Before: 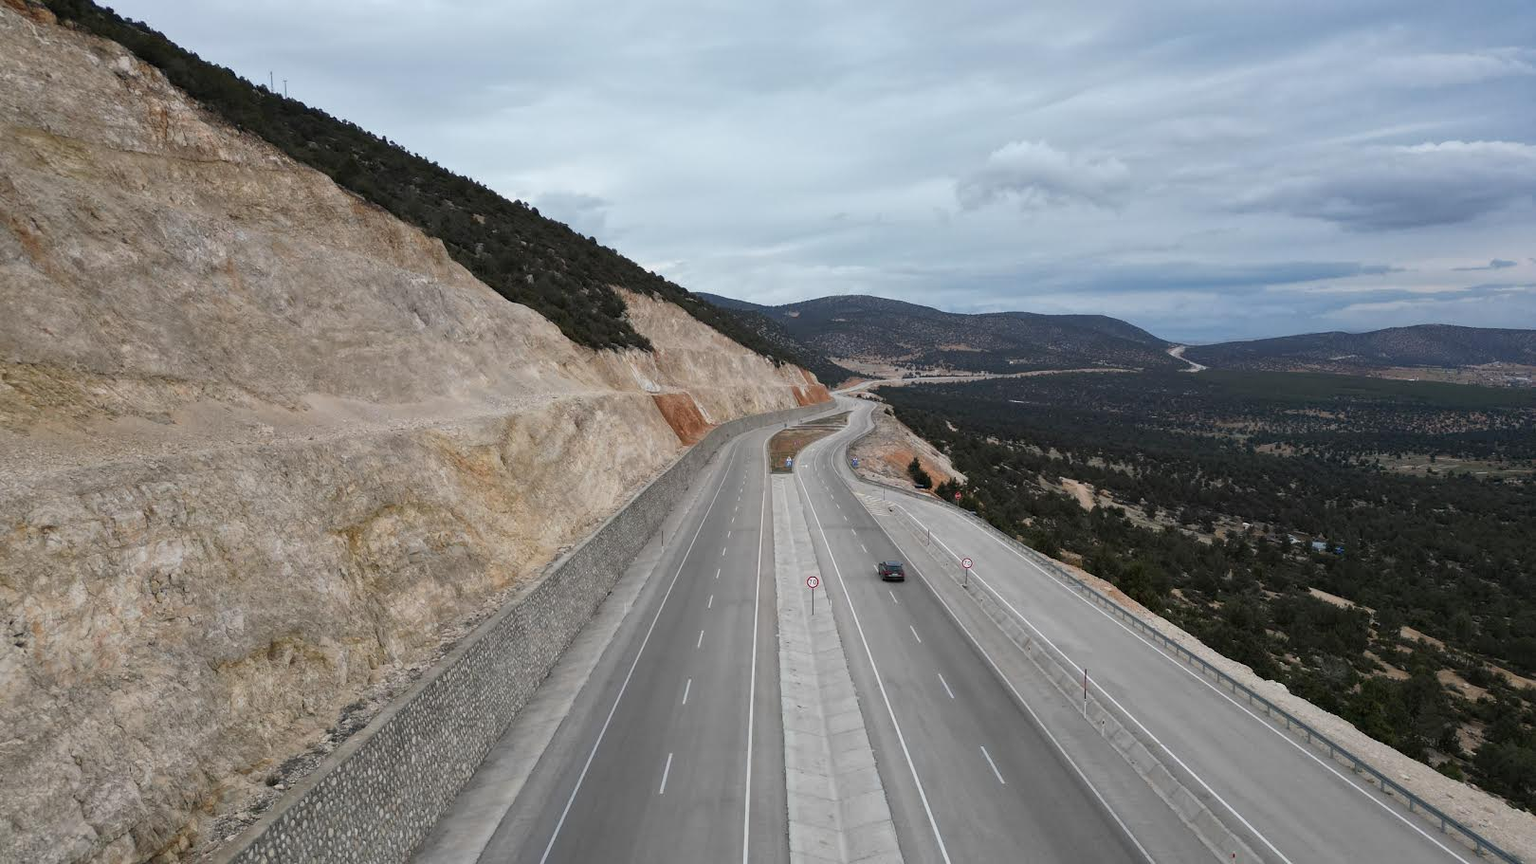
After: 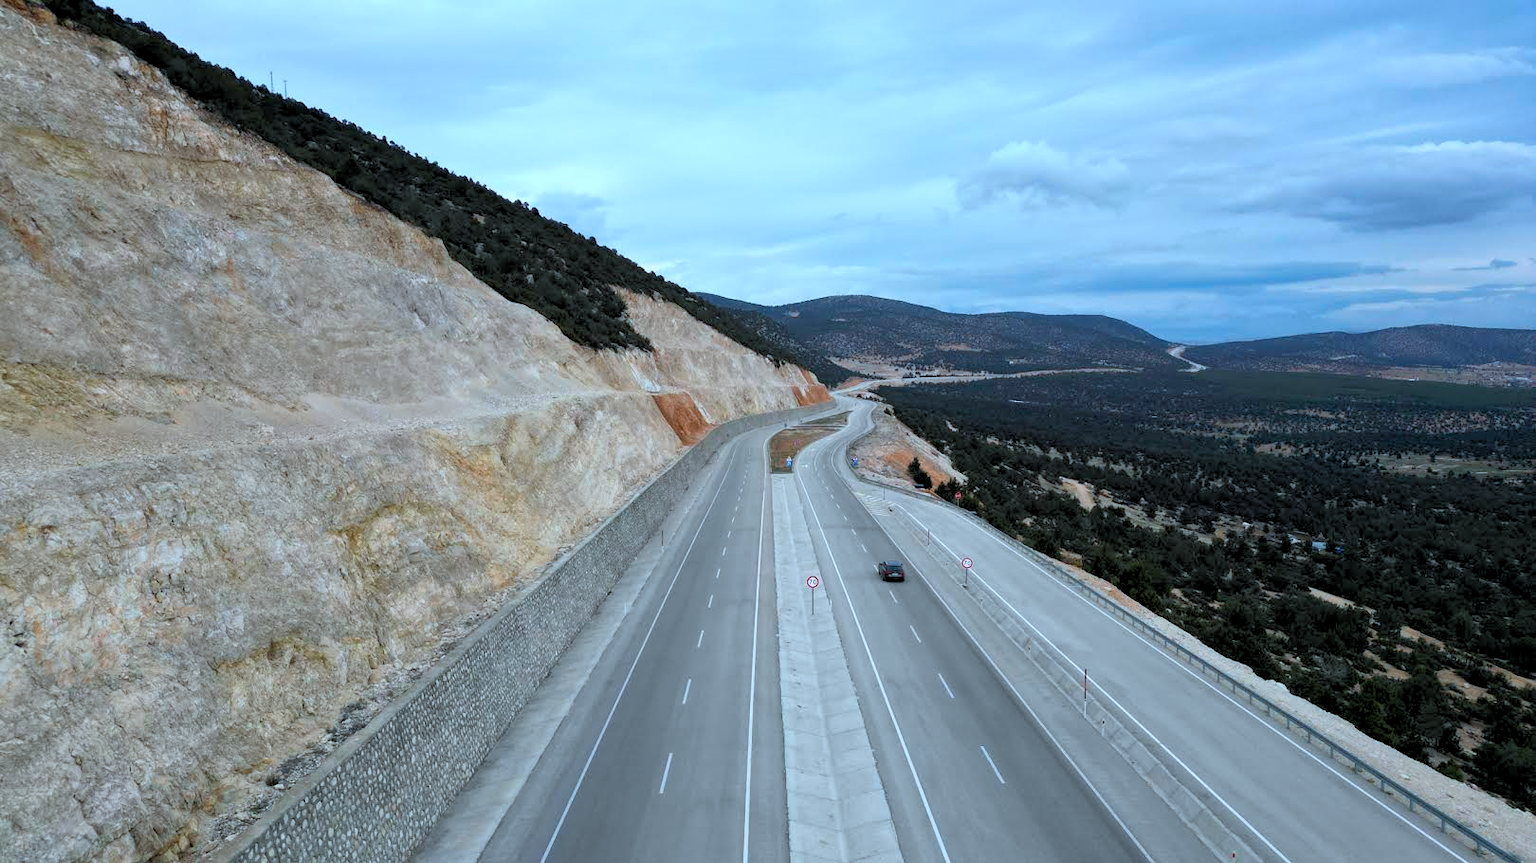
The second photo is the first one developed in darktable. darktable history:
rgb levels: levels [[0.01, 0.419, 0.839], [0, 0.5, 1], [0, 0.5, 1]]
color balance rgb: perceptual saturation grading › global saturation 20%, global vibrance 20%
color calibration: illuminant Planckian (black body), x 0.375, y 0.373, temperature 4117 K
